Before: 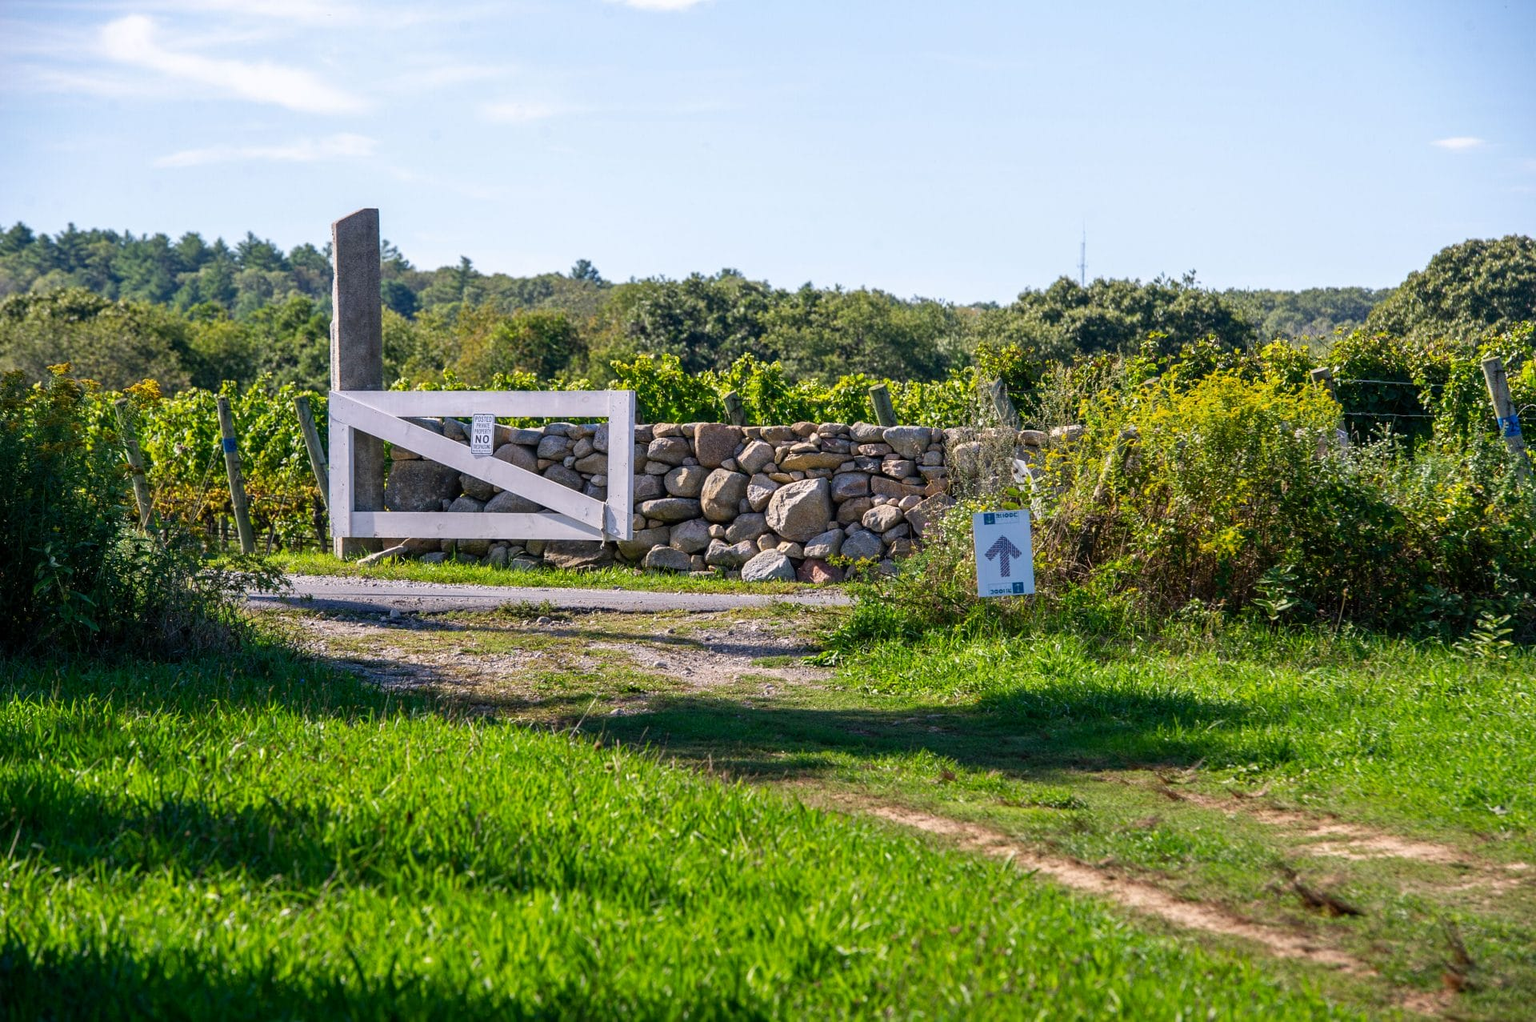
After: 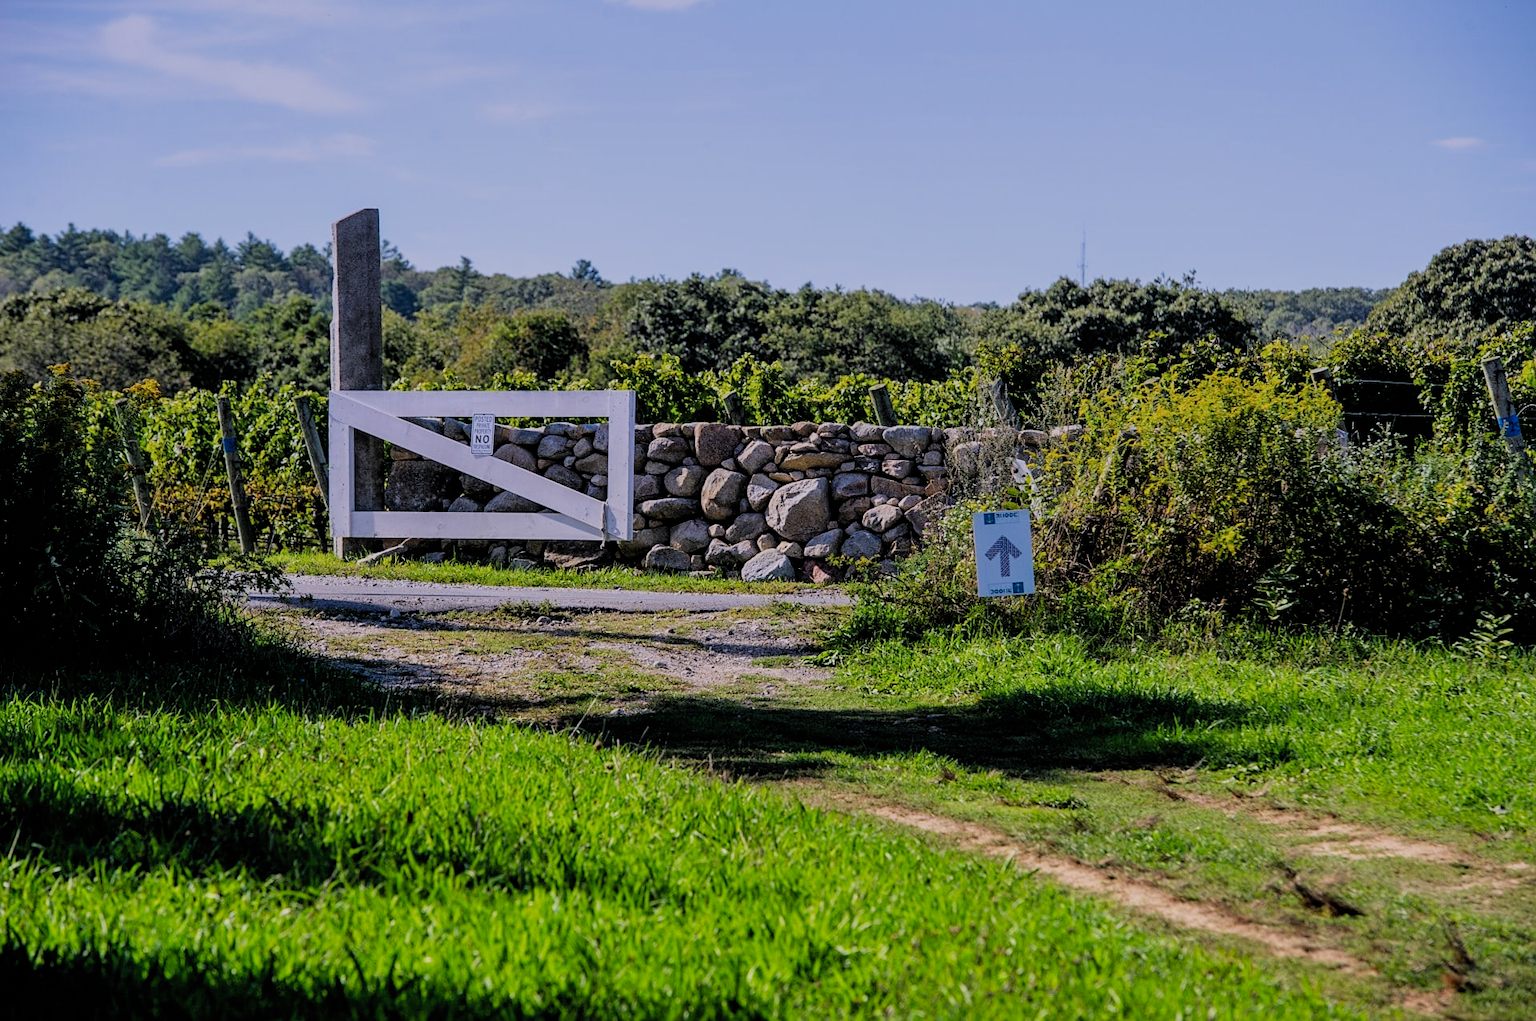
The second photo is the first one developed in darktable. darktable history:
filmic rgb: black relative exposure -4.58 EV, white relative exposure 4.8 EV, threshold 3 EV, hardness 2.36, latitude 36.07%, contrast 1.048, highlights saturation mix 1.32%, shadows ↔ highlights balance 1.25%, color science v4 (2020), enable highlight reconstruction true
sharpen: amount 0.2
graduated density: hue 238.83°, saturation 50%
